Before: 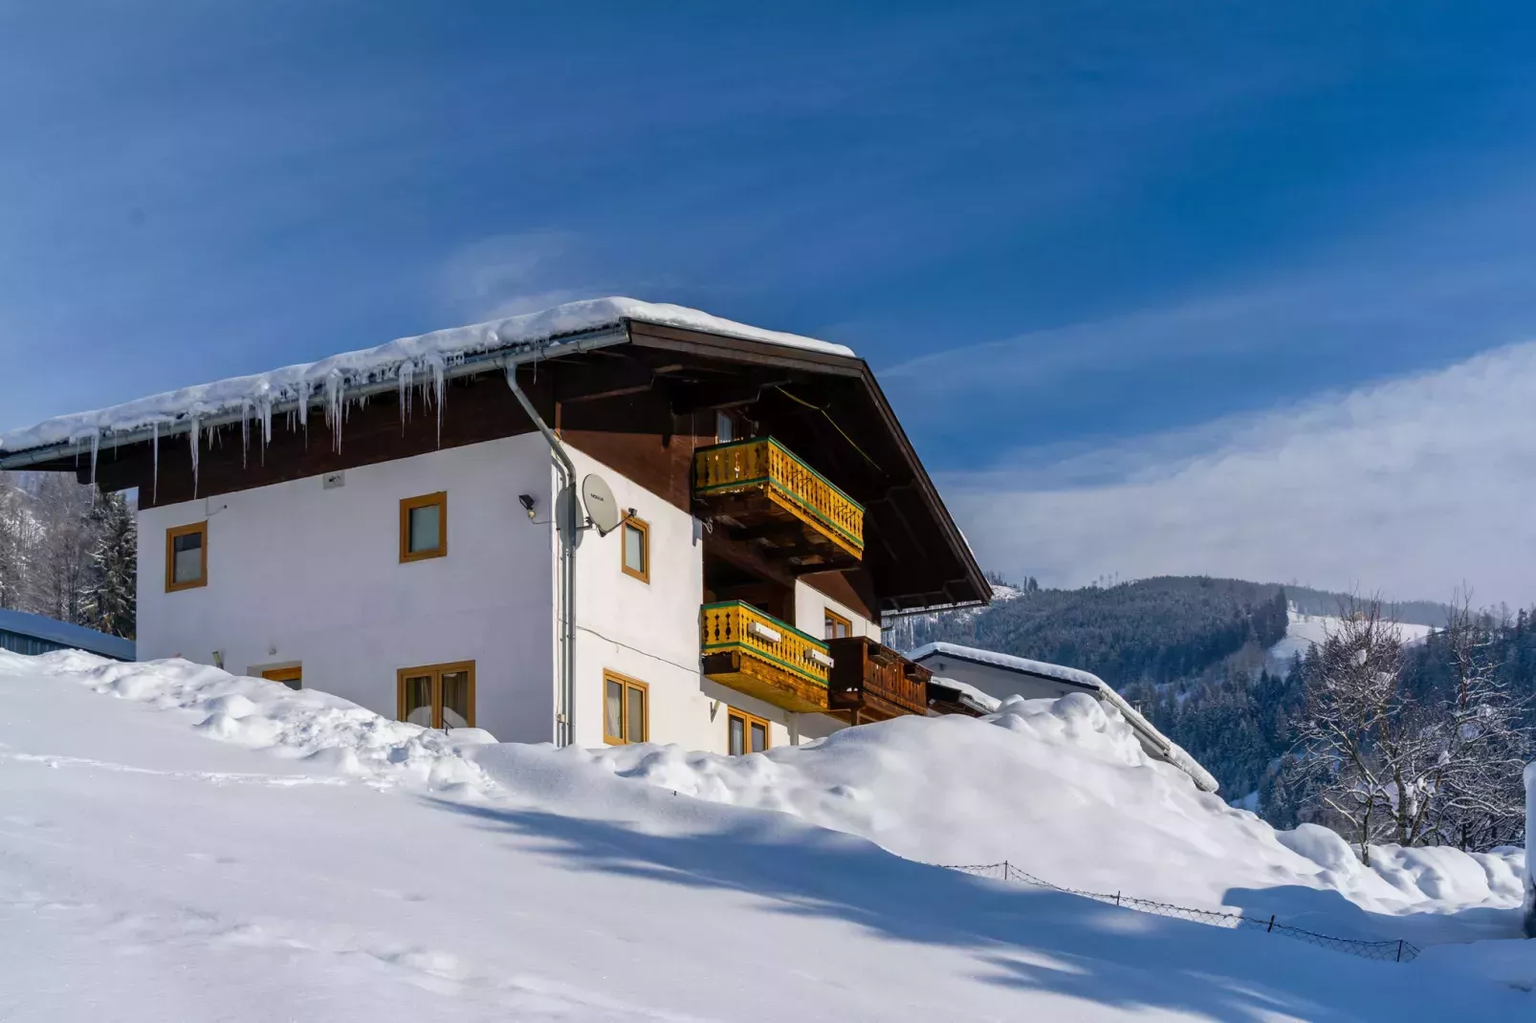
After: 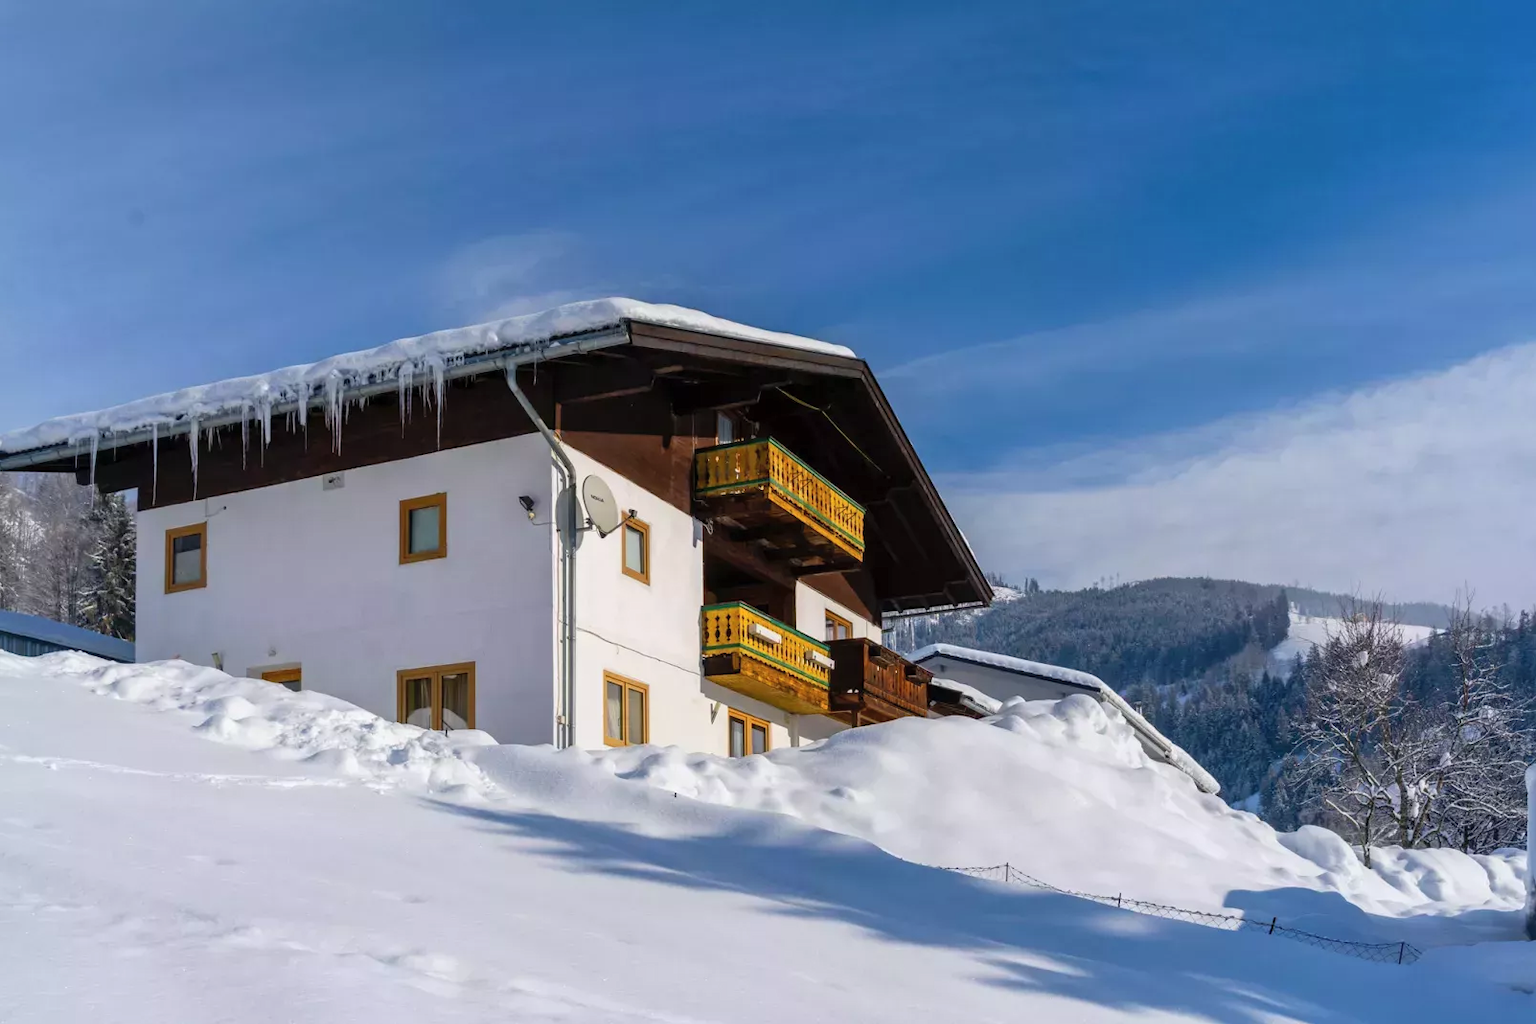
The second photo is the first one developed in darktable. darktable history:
crop and rotate: left 0.126%
contrast brightness saturation: contrast 0.05, brightness 0.06, saturation 0.01
